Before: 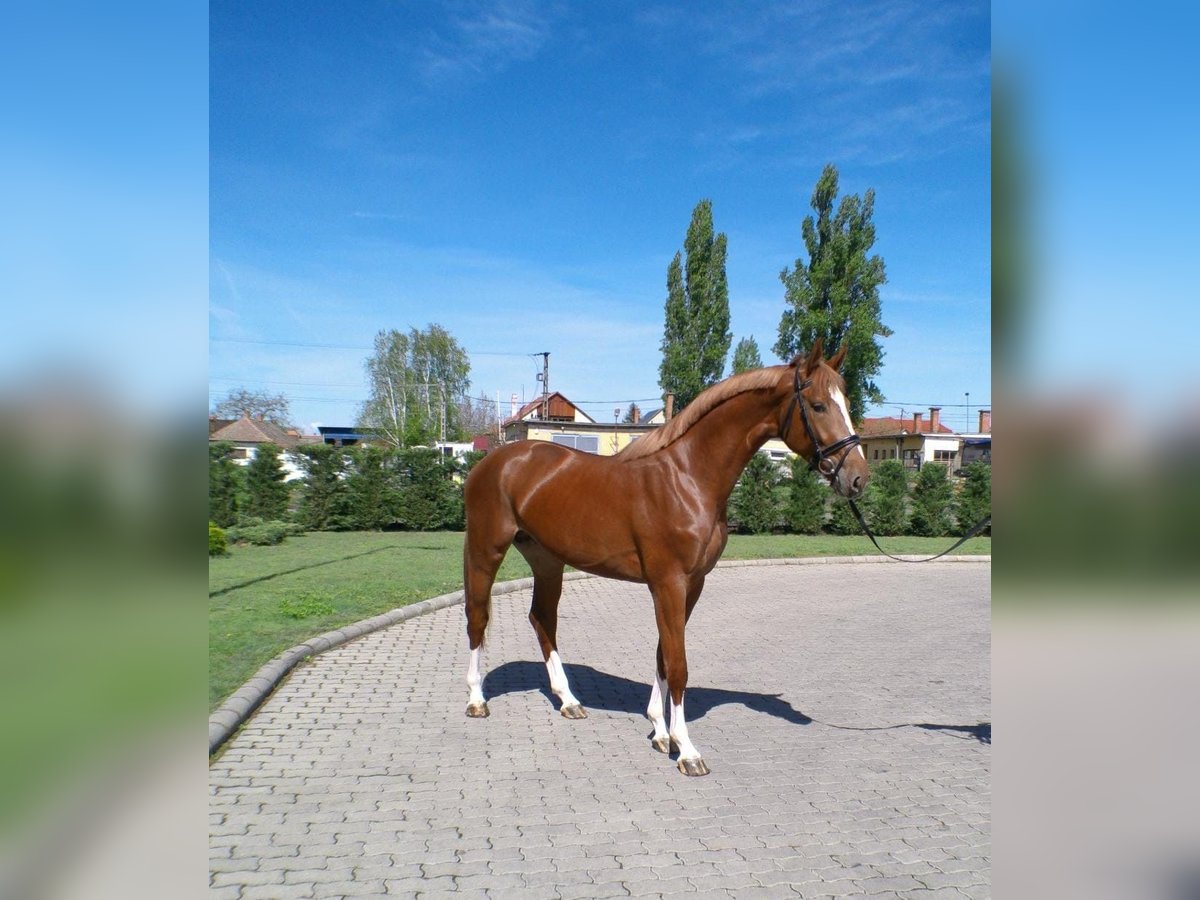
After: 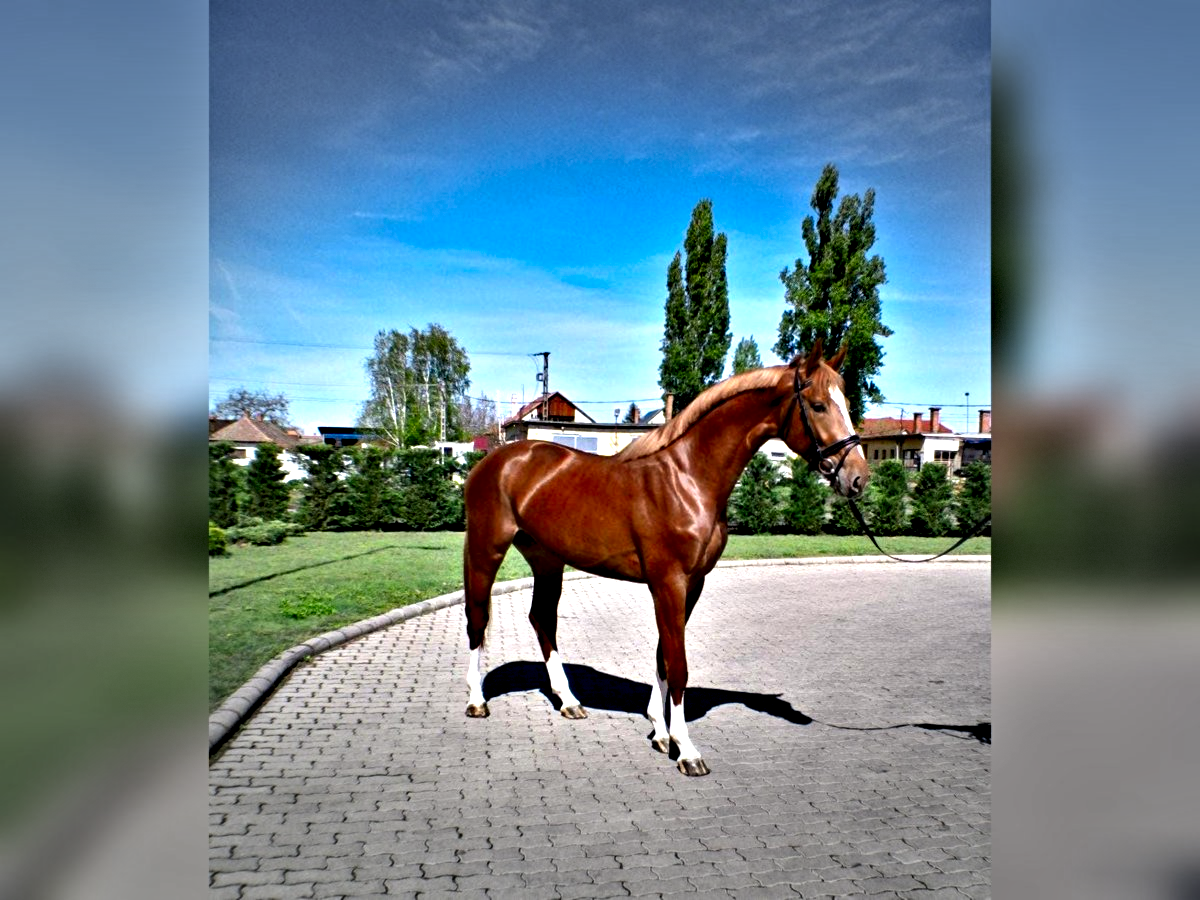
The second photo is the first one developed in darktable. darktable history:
contrast equalizer: y [[0.48, 0.654, 0.731, 0.706, 0.772, 0.382], [0.55 ×6], [0 ×6], [0 ×6], [0 ×6]]
vignetting: fall-off start 47.92%, automatic ratio true, width/height ratio 1.287, dithering 8-bit output
exposure: black level correction 0, compensate highlight preservation false
color correction: highlights b* -0.019, saturation 1.33
